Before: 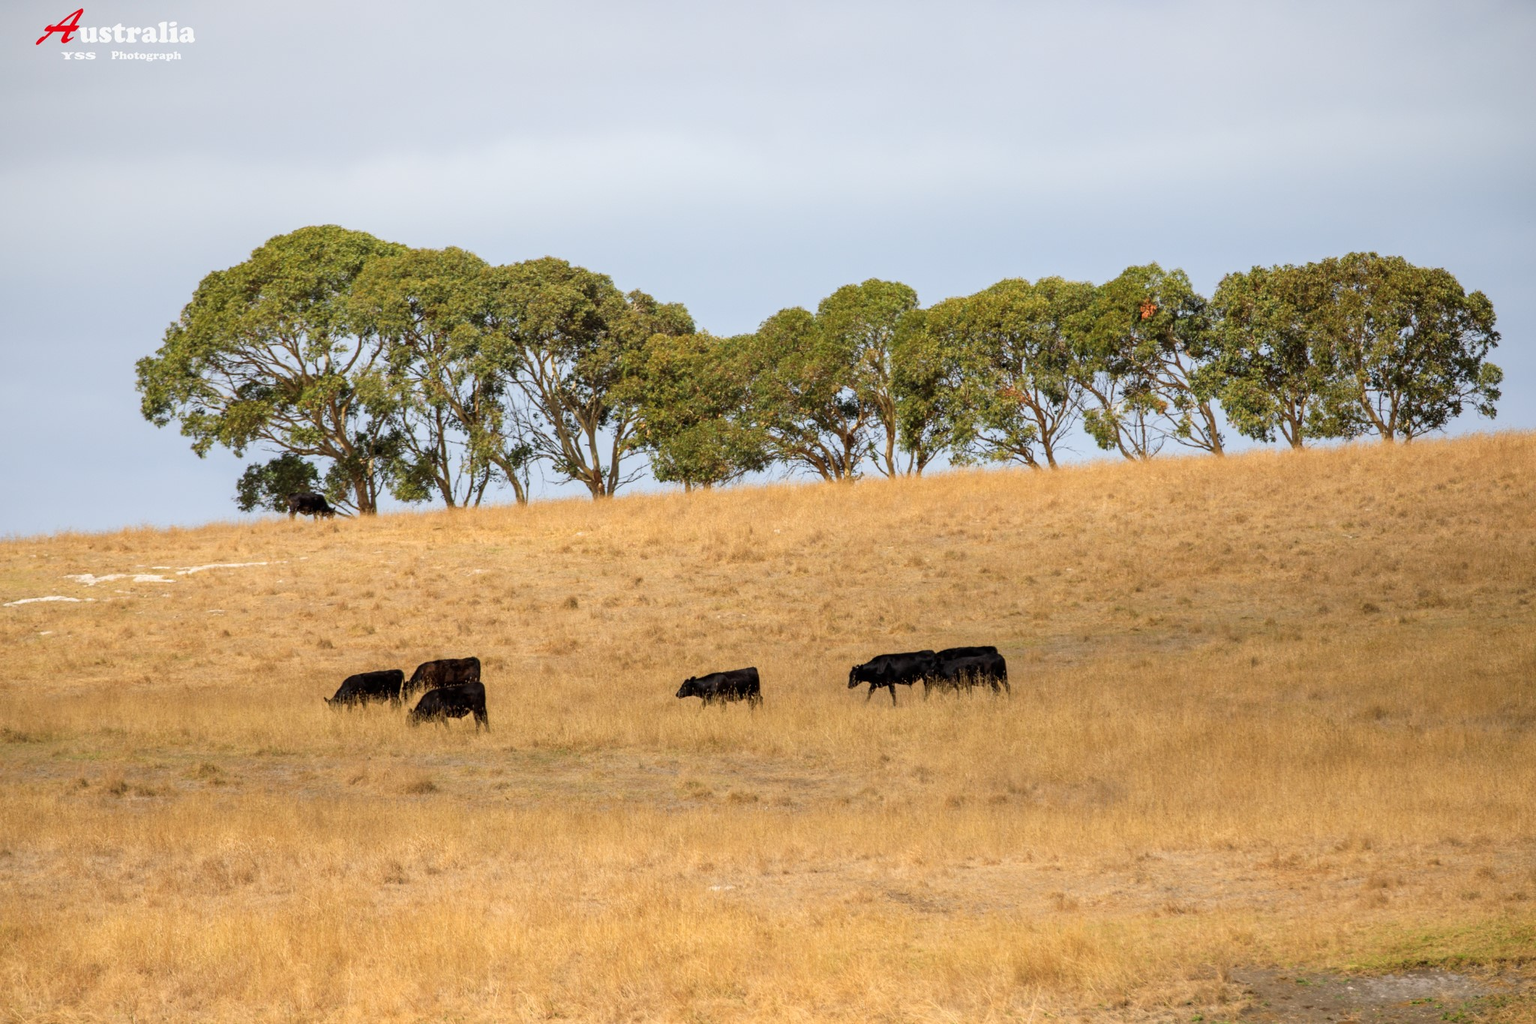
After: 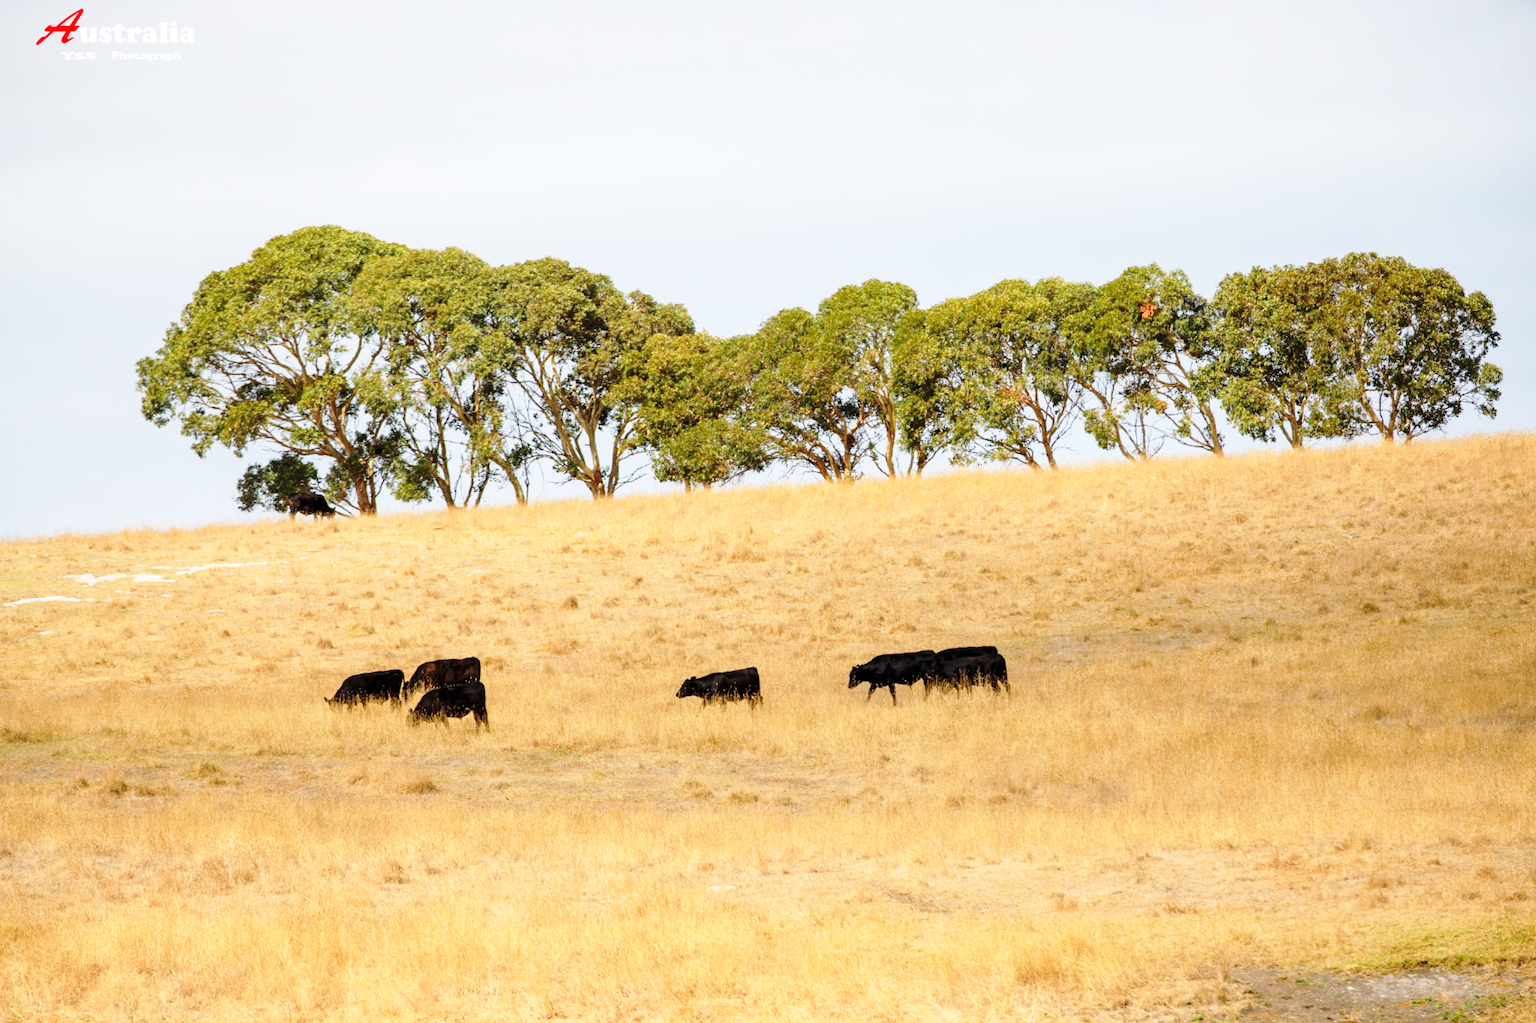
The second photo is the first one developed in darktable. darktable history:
base curve: curves: ch0 [(0, 0) (0.028, 0.03) (0.121, 0.232) (0.46, 0.748) (0.859, 0.968) (1, 1)], preserve colors none
levels: mode automatic, black 0.023%, white 99.97%, levels [0.062, 0.494, 0.925]
